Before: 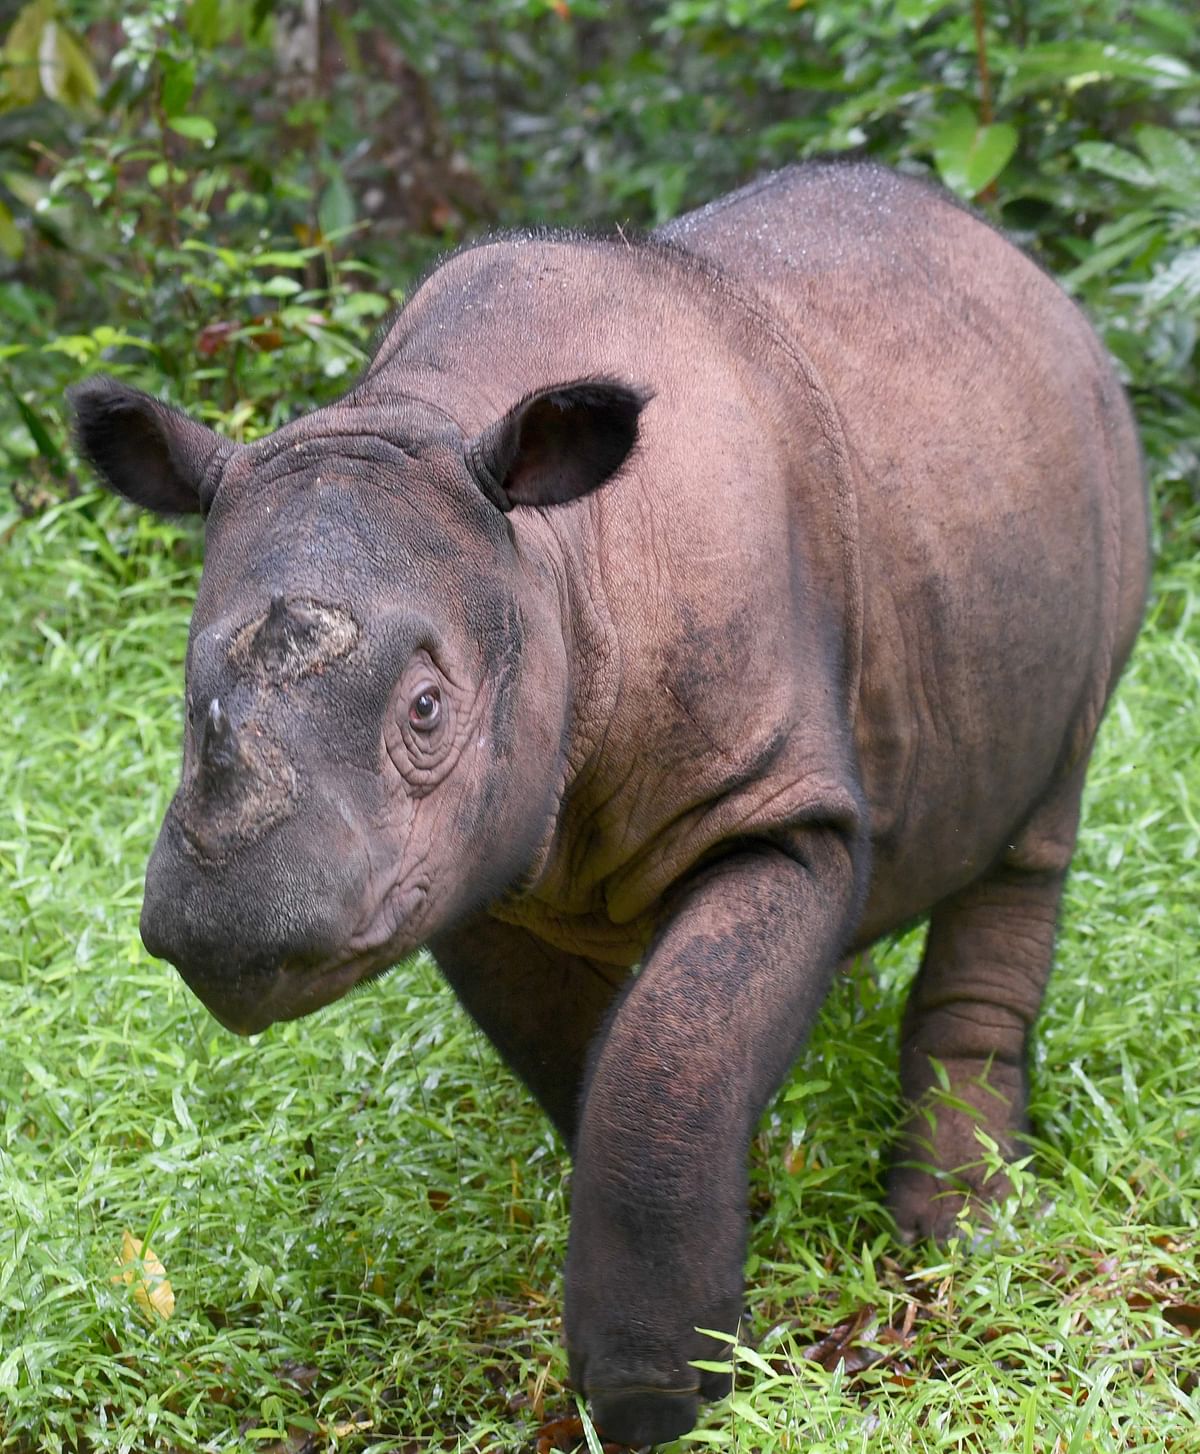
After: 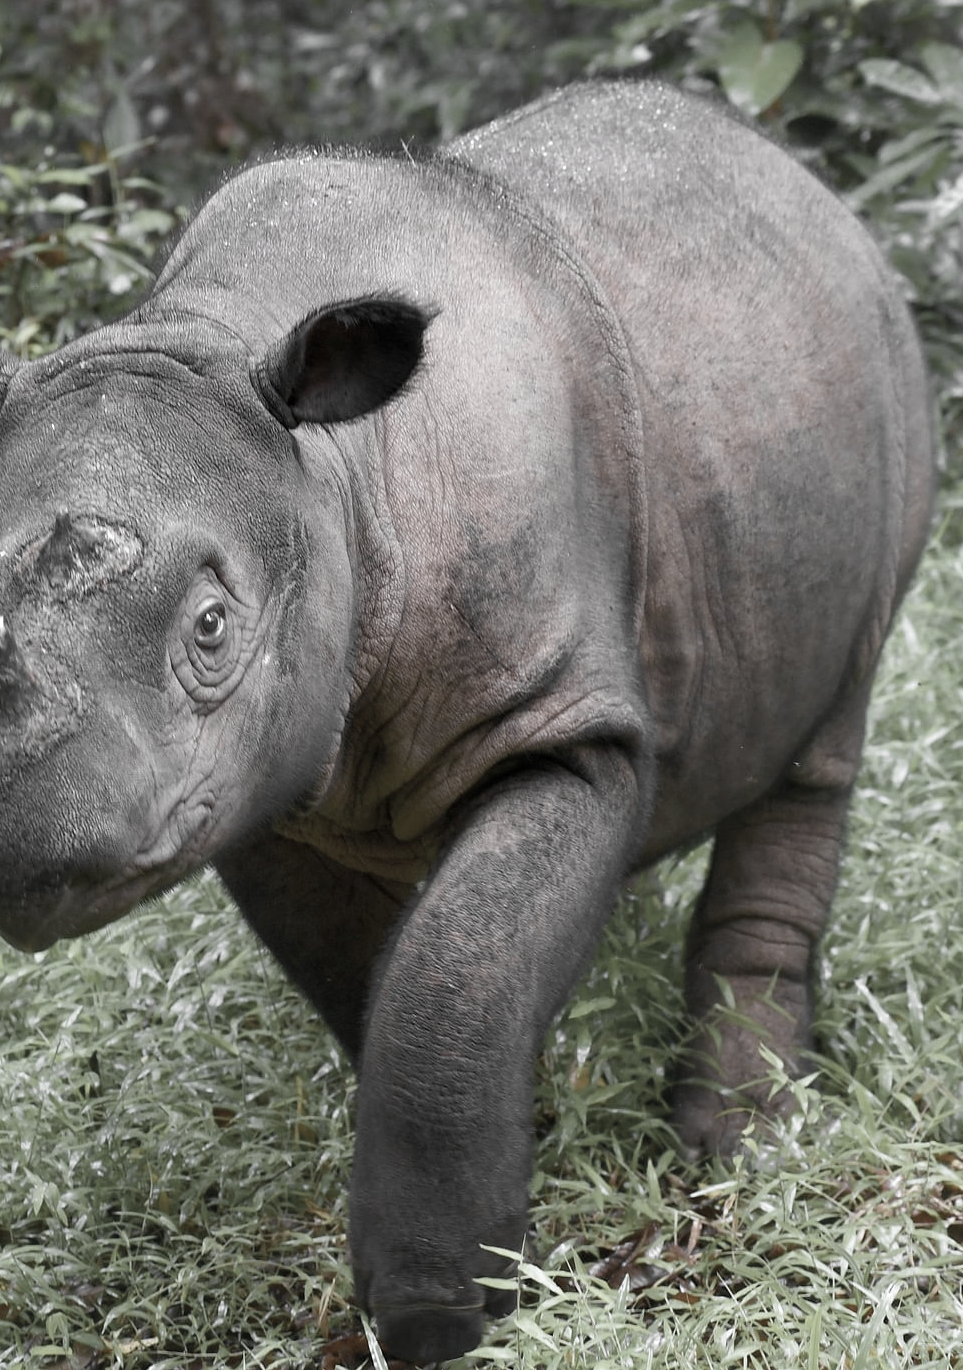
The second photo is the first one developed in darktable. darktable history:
crop and rotate: left 17.959%, top 5.771%, right 1.742%
white balance: red 0.982, blue 1.018
color zones: curves: ch0 [(0, 0.613) (0.01, 0.613) (0.245, 0.448) (0.498, 0.529) (0.642, 0.665) (0.879, 0.777) (0.99, 0.613)]; ch1 [(0, 0.035) (0.121, 0.189) (0.259, 0.197) (0.415, 0.061) (0.589, 0.022) (0.732, 0.022) (0.857, 0.026) (0.991, 0.053)]
